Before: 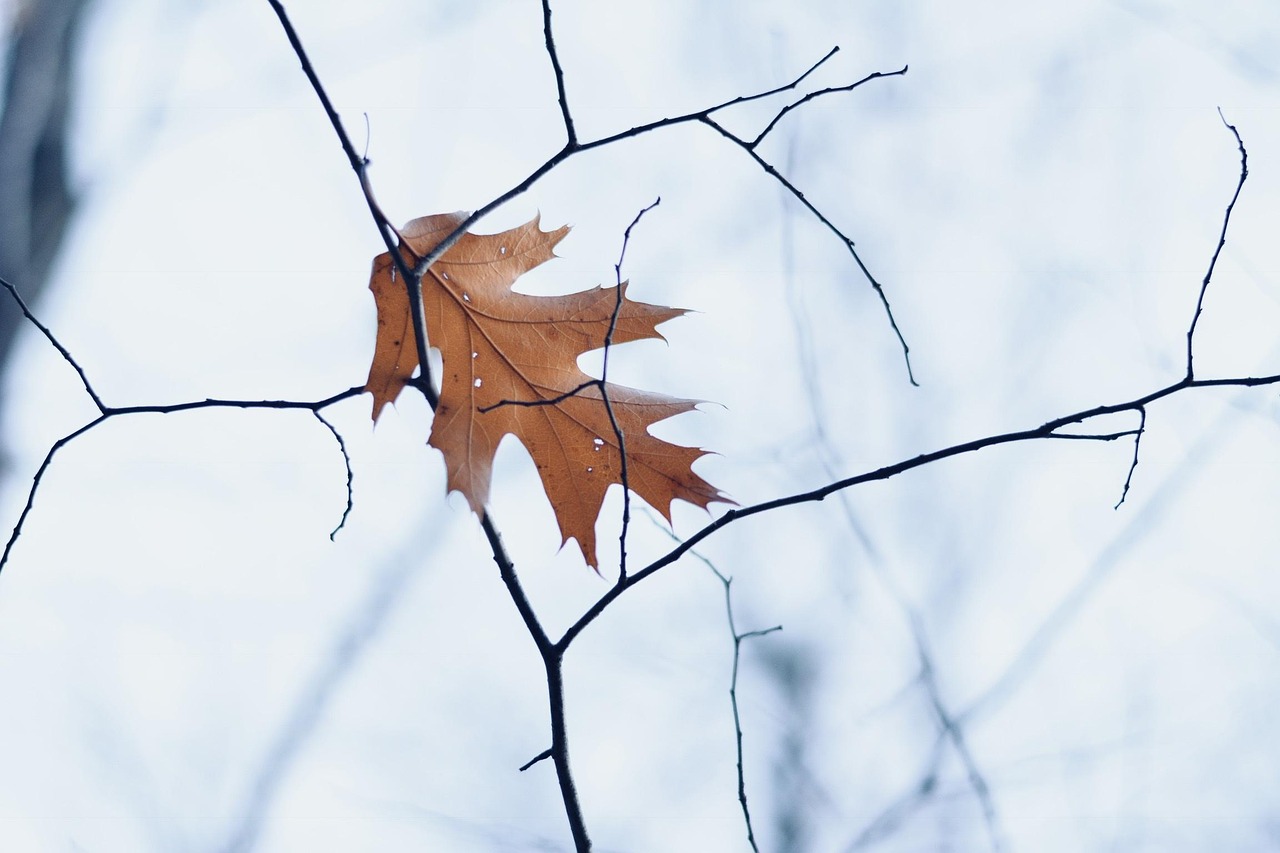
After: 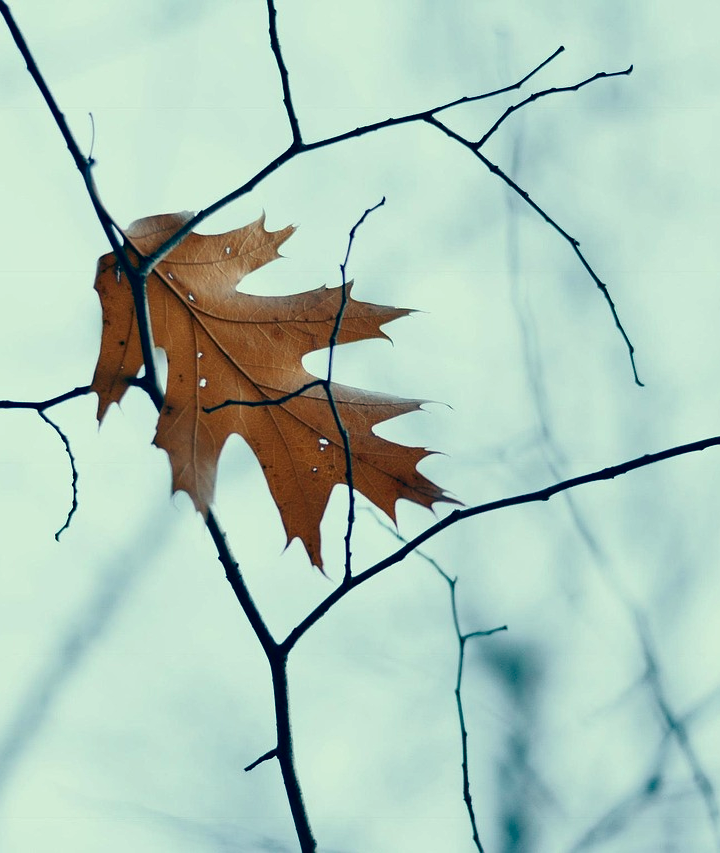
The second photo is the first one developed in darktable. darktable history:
contrast brightness saturation: brightness -0.2, saturation 0.08
crop: left 21.496%, right 22.254%
color balance: mode lift, gamma, gain (sRGB), lift [1, 0.69, 1, 1], gamma [1, 1.482, 1, 1], gain [1, 1, 1, 0.802]
color calibration: x 0.38, y 0.391, temperature 4086.74 K
